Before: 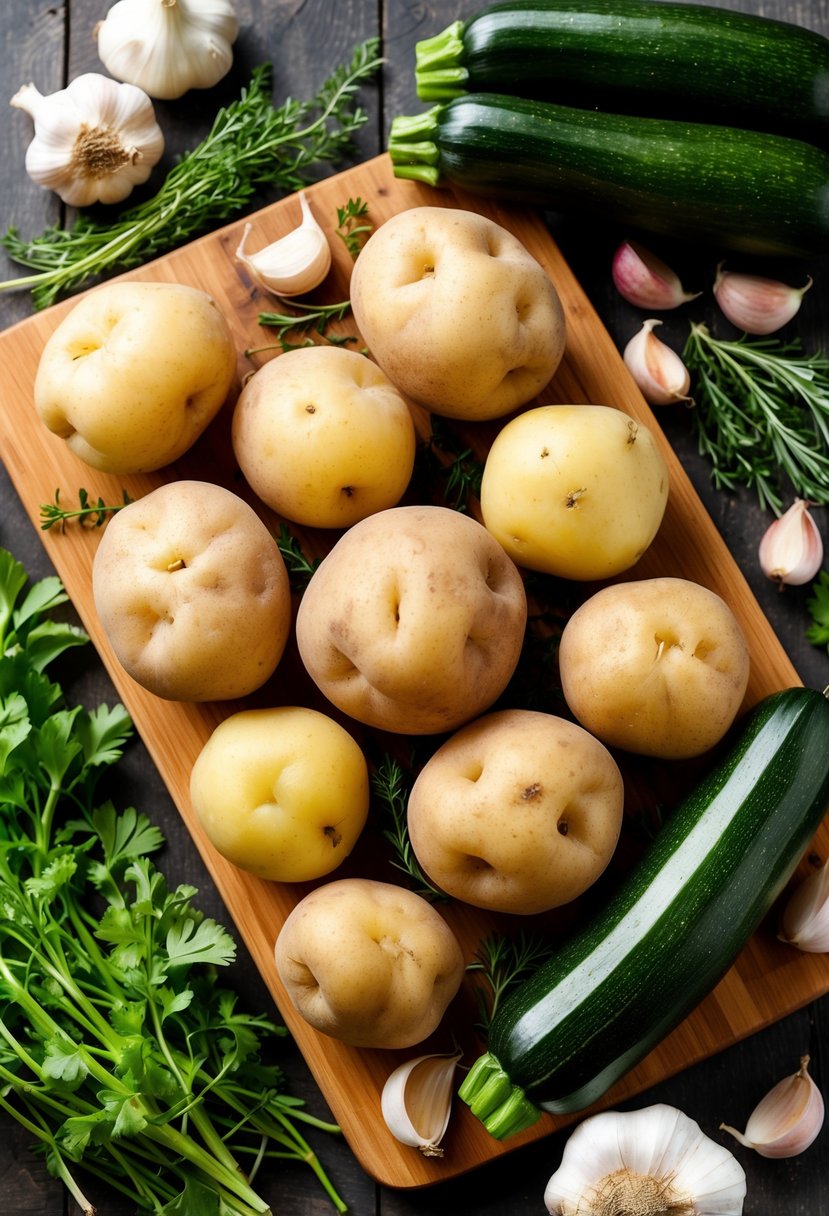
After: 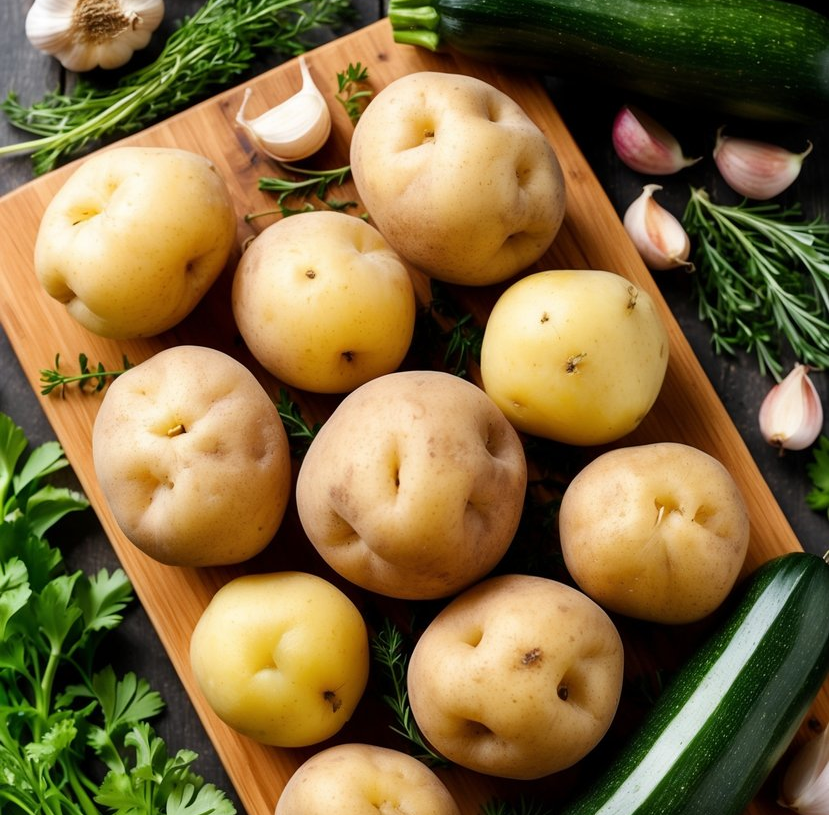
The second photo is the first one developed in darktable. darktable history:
crop: top 11.145%, bottom 21.831%
